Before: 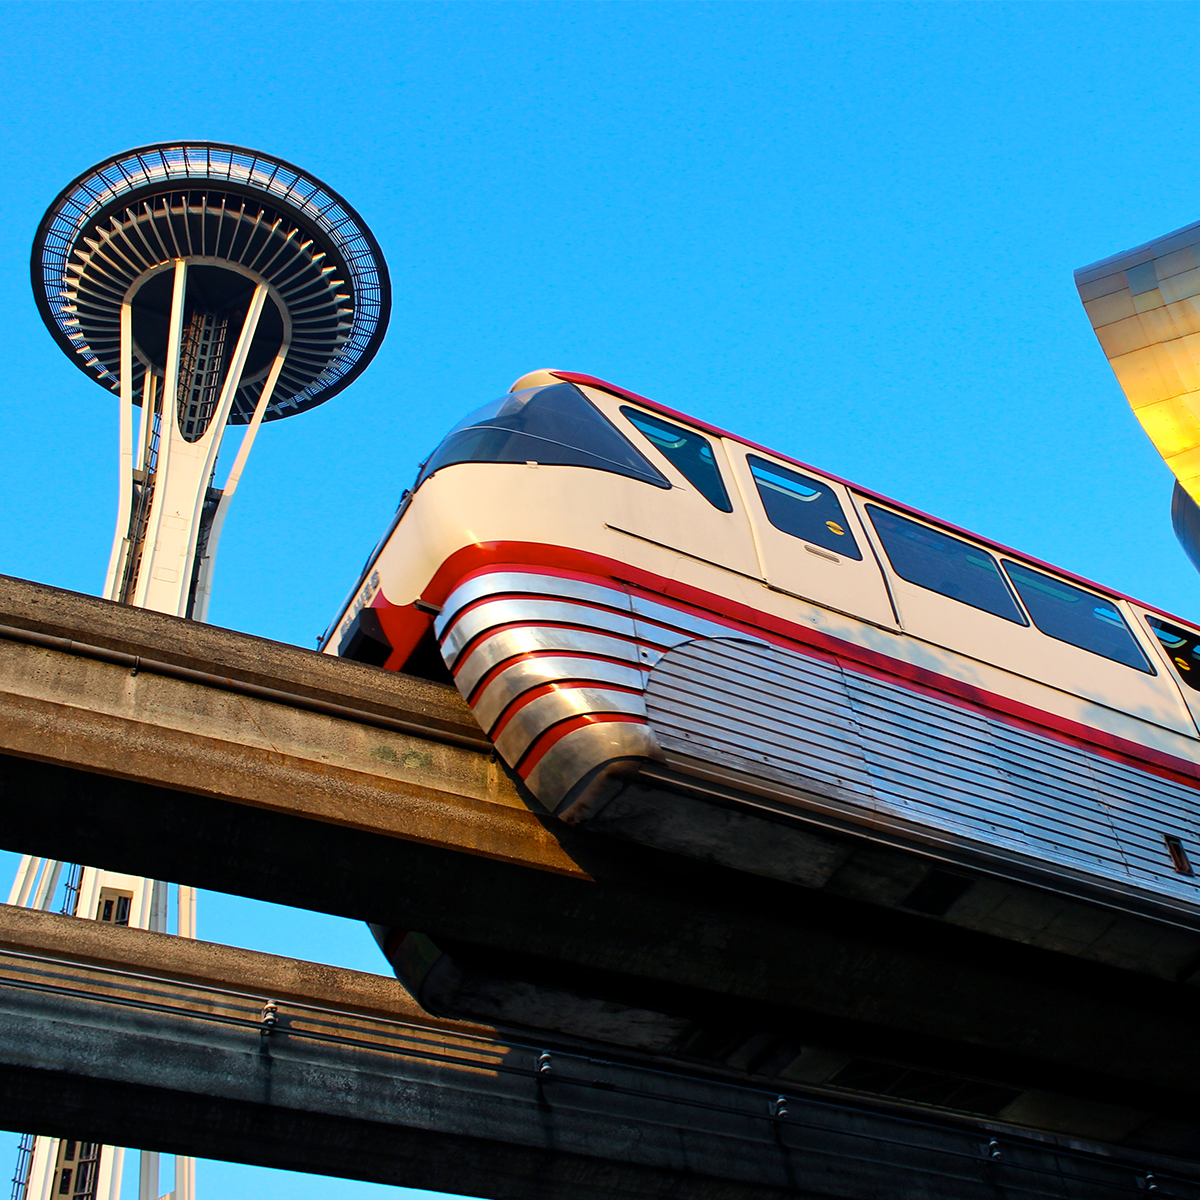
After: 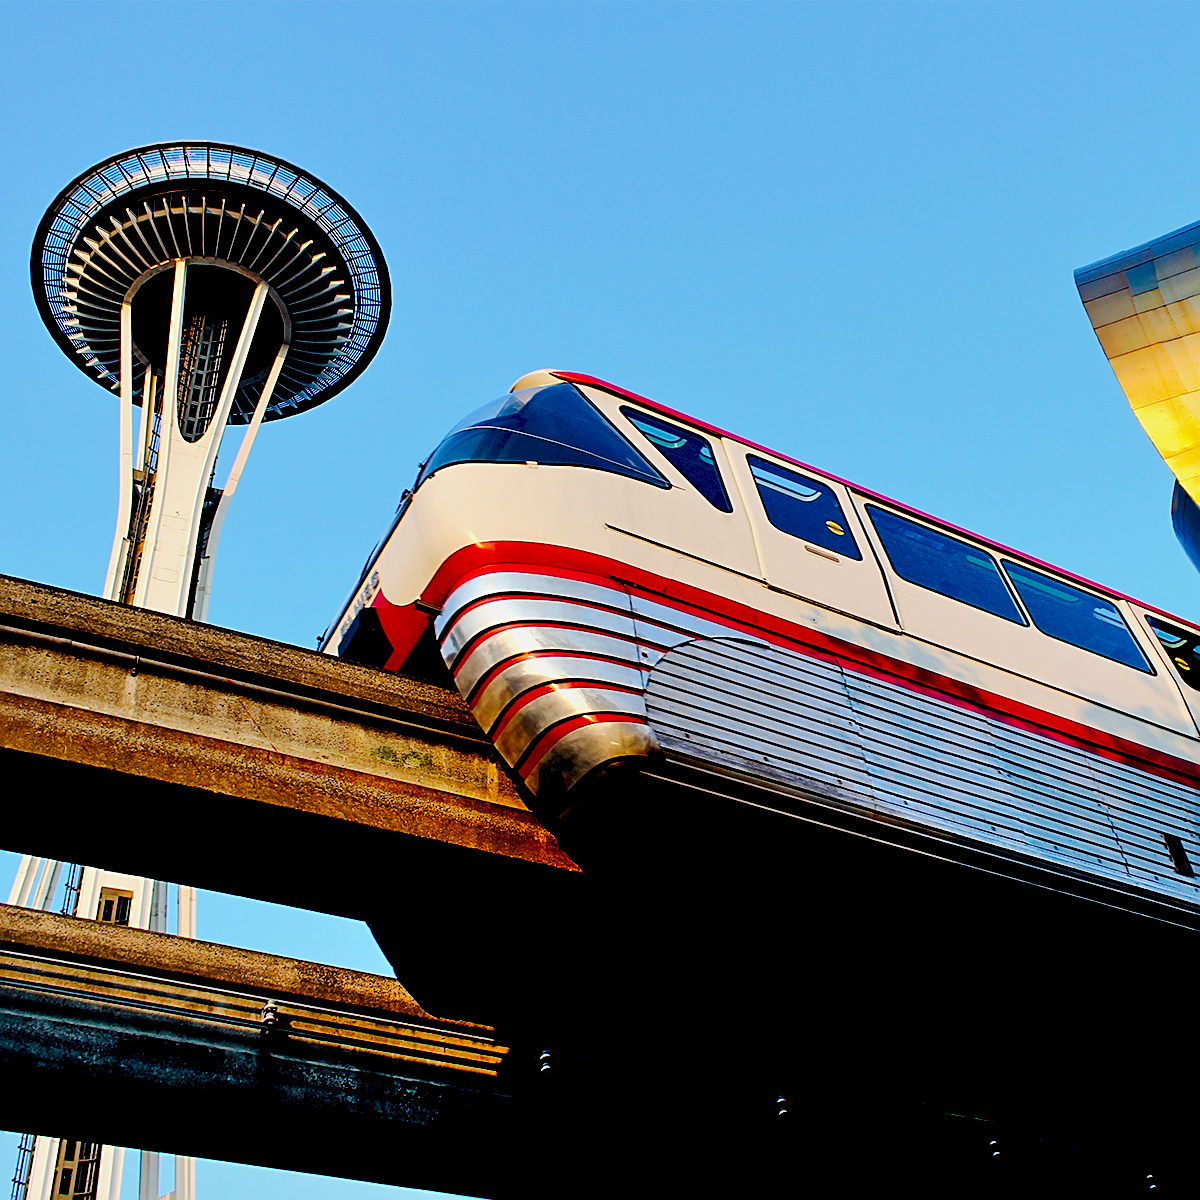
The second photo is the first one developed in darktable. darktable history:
shadows and highlights: shadows 37.27, highlights -28.18, soften with gaussian
sharpen: on, module defaults
exposure: black level correction 0.046, exposure -0.228 EV, compensate highlight preservation false
tone curve: curves: ch0 [(0, 0) (0.003, 0.076) (0.011, 0.081) (0.025, 0.084) (0.044, 0.092) (0.069, 0.1) (0.1, 0.117) (0.136, 0.144) (0.177, 0.186) (0.224, 0.237) (0.277, 0.306) (0.335, 0.39) (0.399, 0.494) (0.468, 0.574) (0.543, 0.666) (0.623, 0.722) (0.709, 0.79) (0.801, 0.855) (0.898, 0.926) (1, 1)], preserve colors none
